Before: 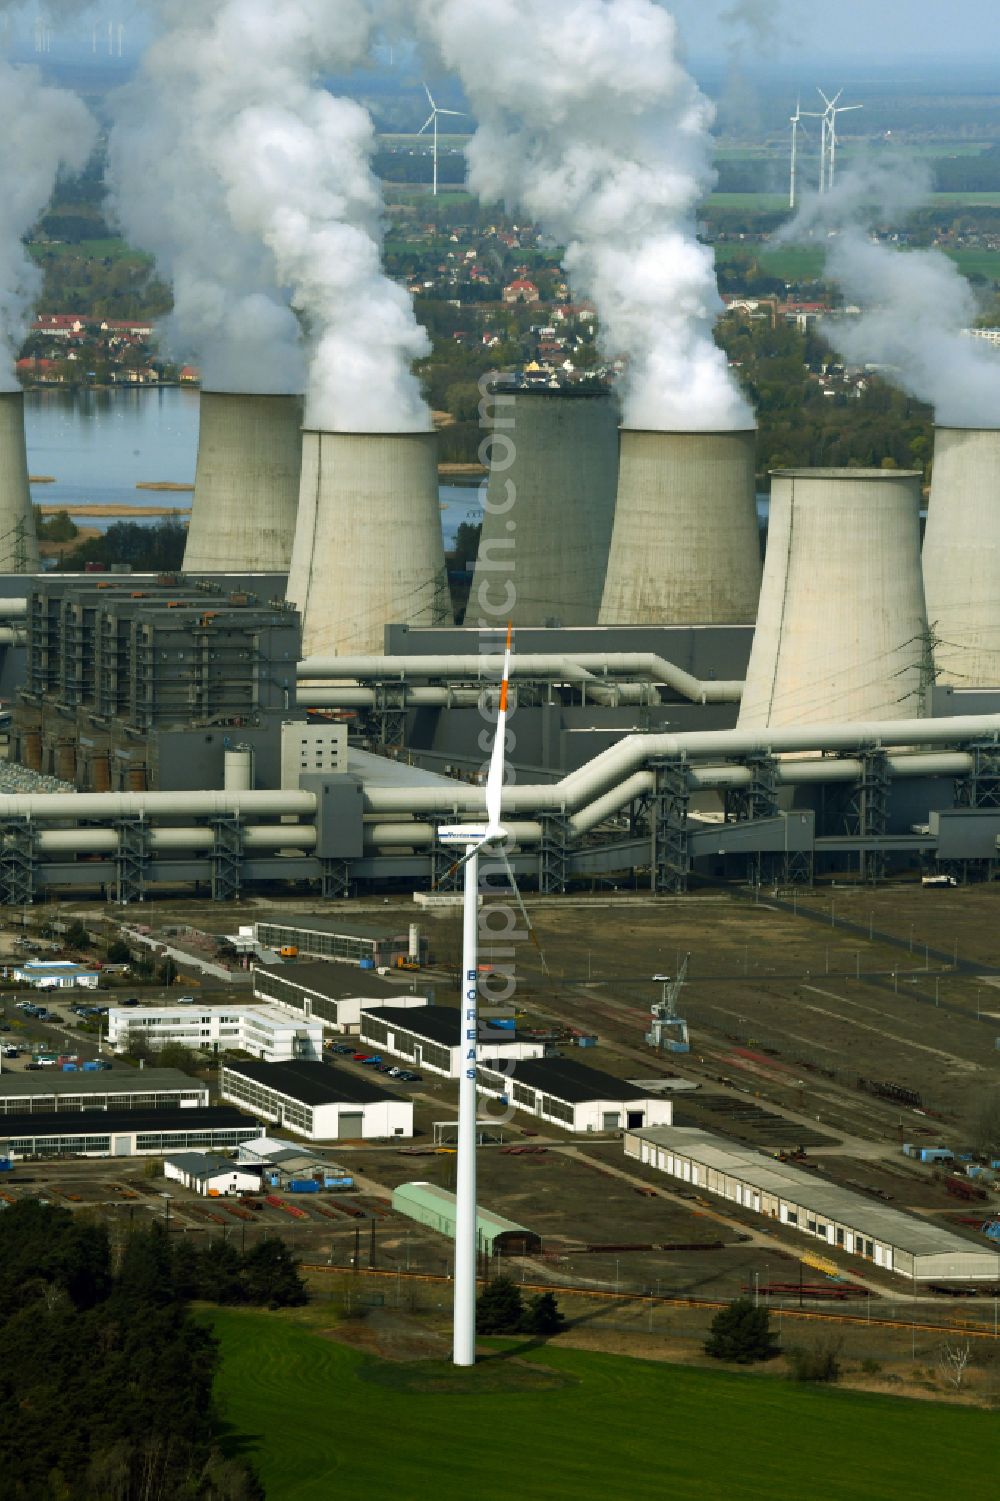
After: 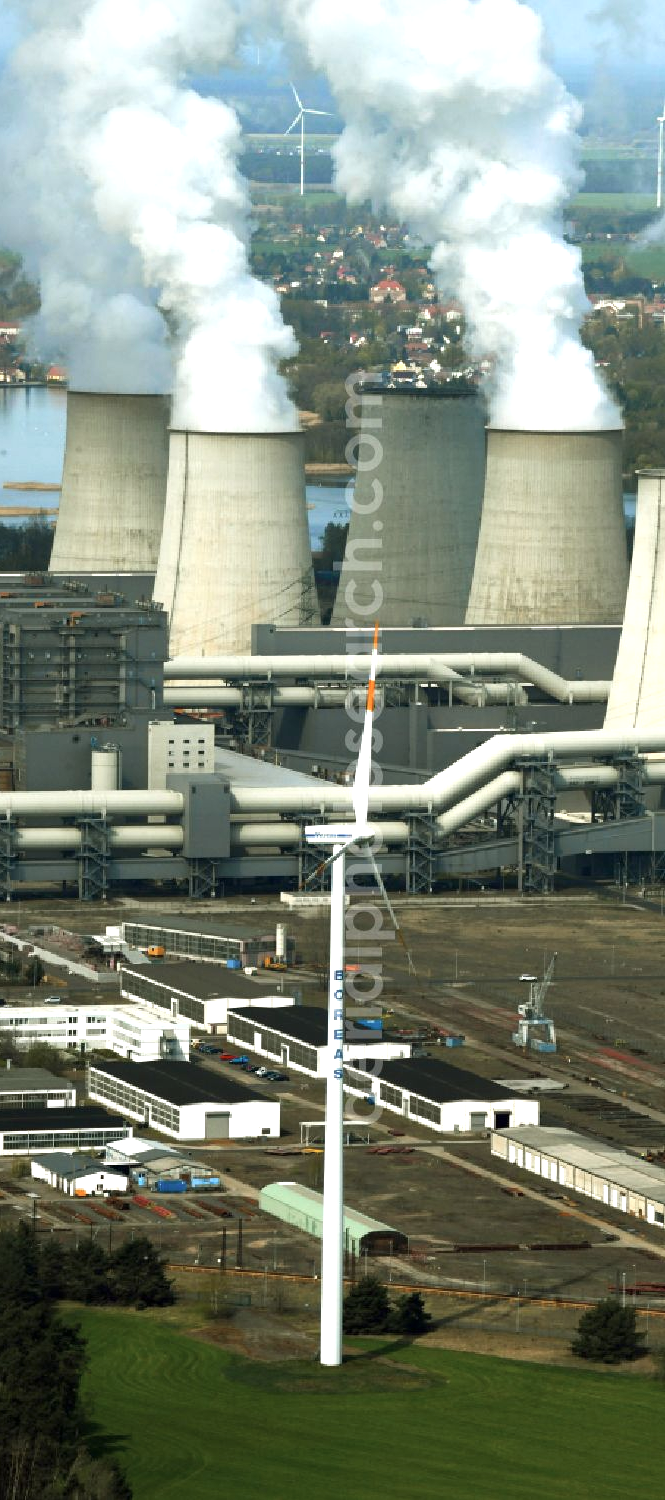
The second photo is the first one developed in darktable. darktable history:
exposure: exposure 0.702 EV, compensate exposure bias true, compensate highlight preservation false
crop and rotate: left 13.348%, right 20.062%
color zones: curves: ch0 [(0, 0.5) (0.143, 0.5) (0.286, 0.5) (0.429, 0.504) (0.571, 0.5) (0.714, 0.509) (0.857, 0.5) (1, 0.5)]; ch1 [(0, 0.425) (0.143, 0.425) (0.286, 0.375) (0.429, 0.405) (0.571, 0.5) (0.714, 0.47) (0.857, 0.425) (1, 0.435)]; ch2 [(0, 0.5) (0.143, 0.5) (0.286, 0.5) (0.429, 0.517) (0.571, 0.5) (0.714, 0.51) (0.857, 0.5) (1, 0.5)]
